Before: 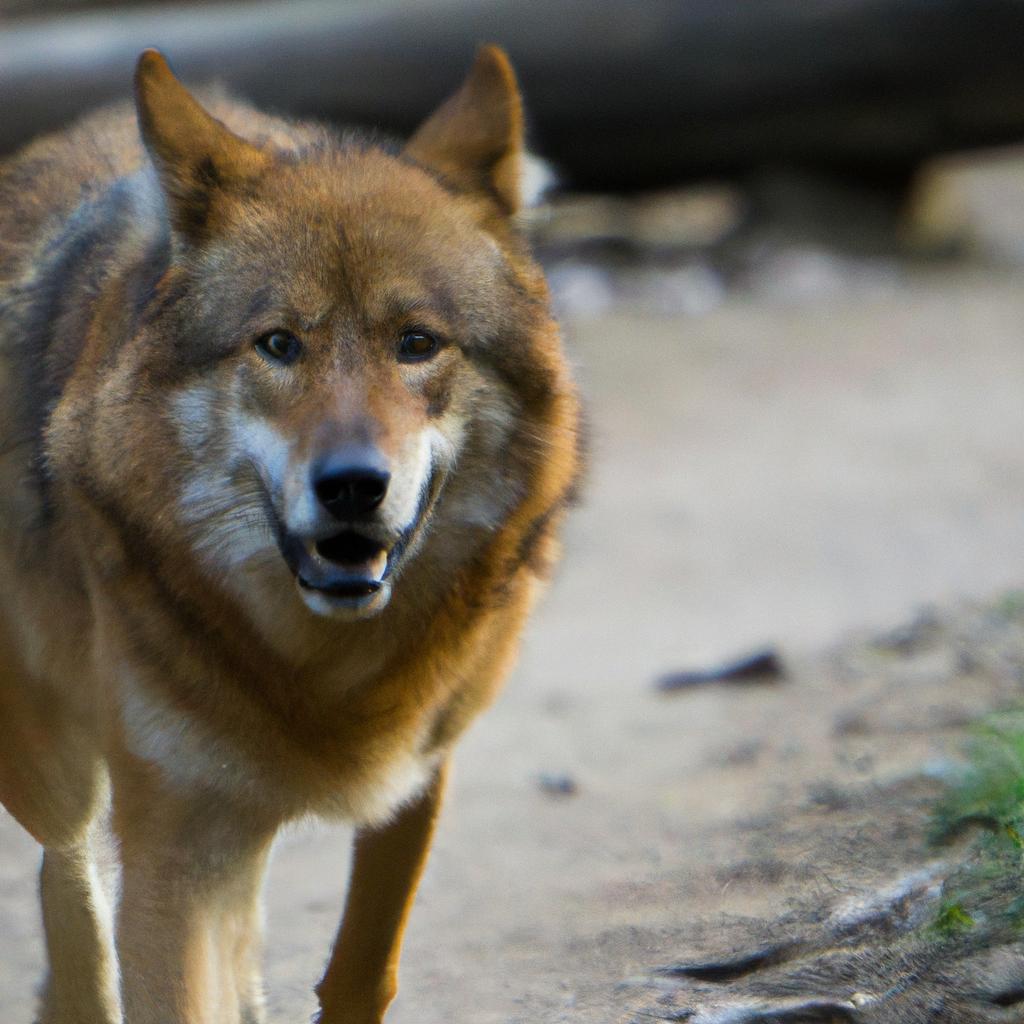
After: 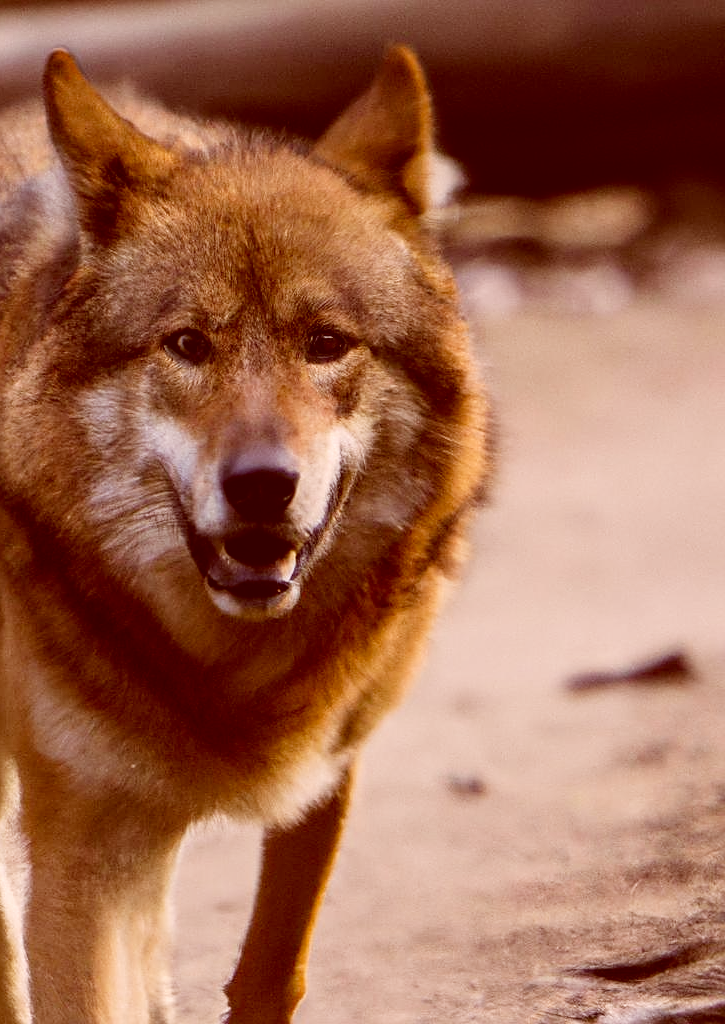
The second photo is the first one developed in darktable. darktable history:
tone curve: curves: ch0 [(0, 0.025) (0.15, 0.143) (0.452, 0.486) (0.751, 0.788) (1, 0.961)]; ch1 [(0, 0) (0.43, 0.408) (0.476, 0.469) (0.497, 0.507) (0.546, 0.571) (0.566, 0.607) (0.62, 0.657) (1, 1)]; ch2 [(0, 0) (0.386, 0.397) (0.505, 0.498) (0.547, 0.546) (0.579, 0.58) (1, 1)], preserve colors none
crop and rotate: left 8.965%, right 20.165%
local contrast: on, module defaults
color correction: highlights a* 9.14, highlights b* 8.47, shadows a* 39.23, shadows b* 39.55, saturation 0.813
sharpen: on, module defaults
